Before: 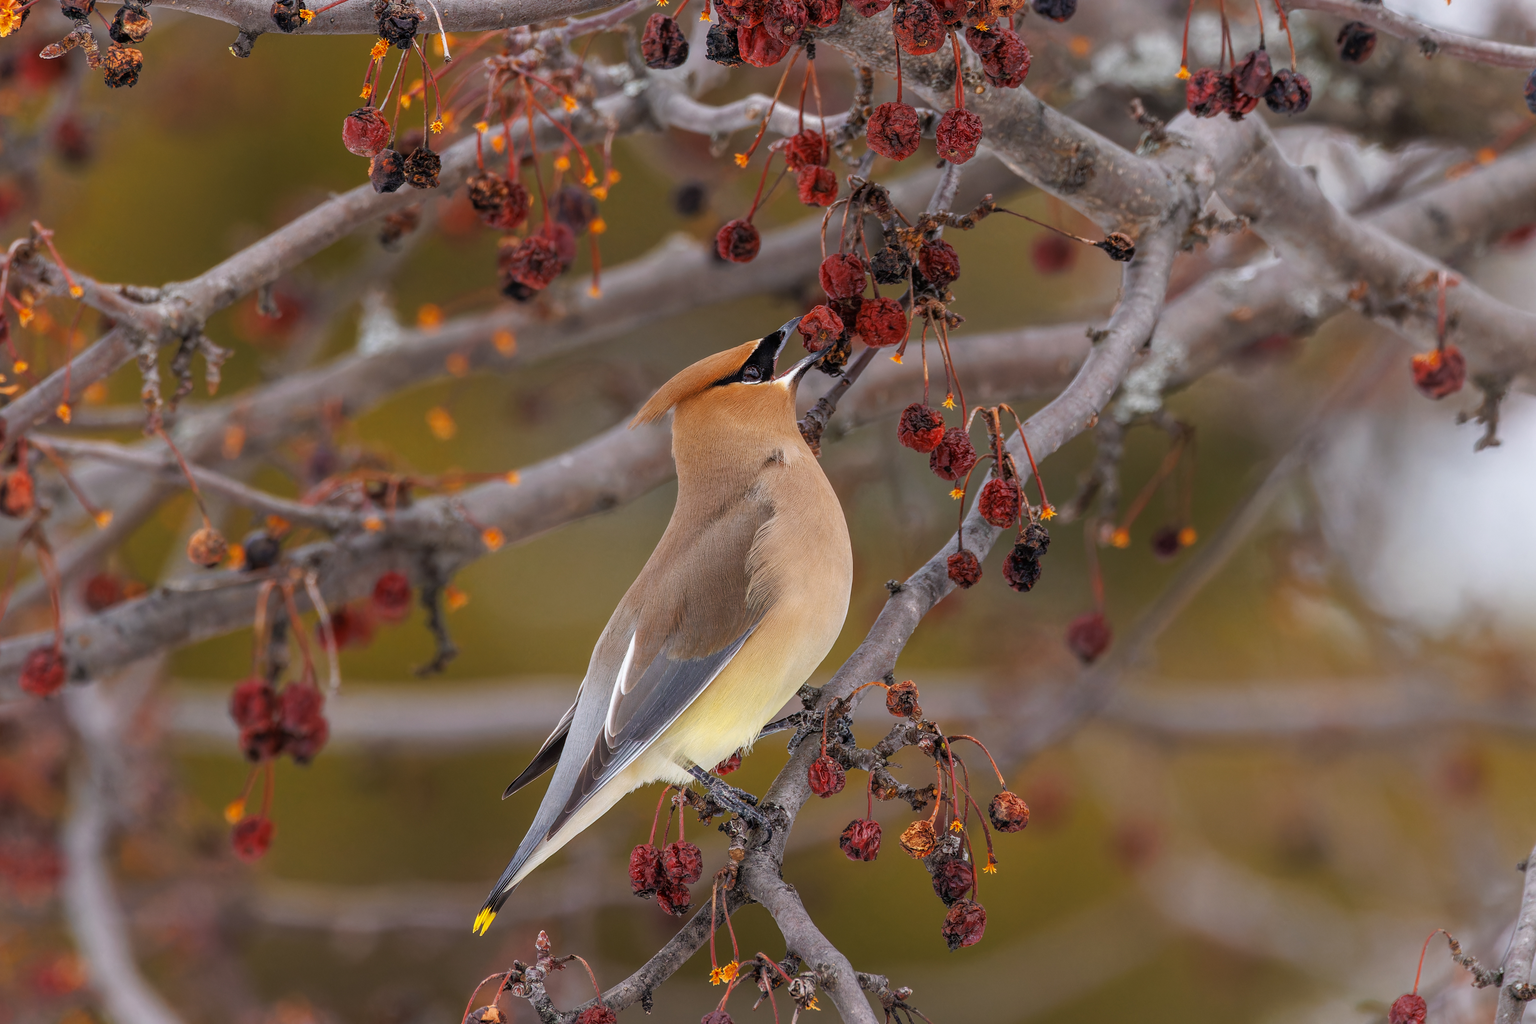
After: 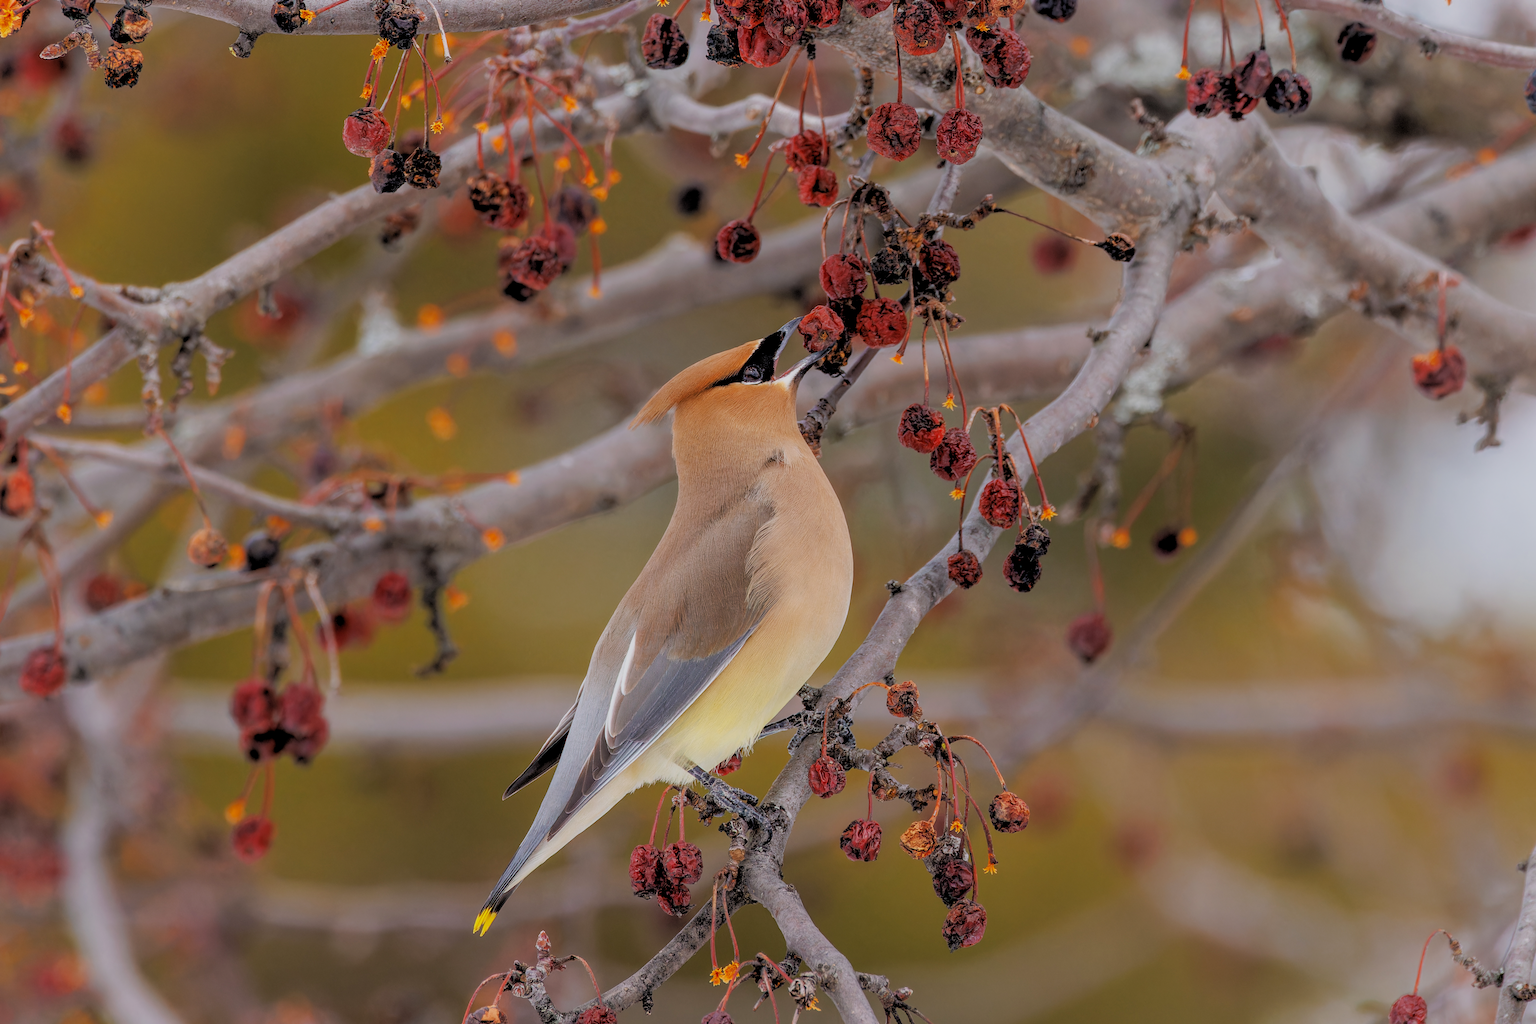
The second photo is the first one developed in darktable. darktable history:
filmic rgb: middle gray luminance 18.42%, black relative exposure -10.5 EV, white relative exposure 3.4 EV, threshold 6 EV, target black luminance 0%, hardness 6.03, latitude 99%, contrast 0.847, shadows ↔ highlights balance 0.505%, add noise in highlights 0, preserve chrominance max RGB, color science v3 (2019), use custom middle-gray values true, iterations of high-quality reconstruction 0, contrast in highlights soft, enable highlight reconstruction true
rgb levels: levels [[0.013, 0.434, 0.89], [0, 0.5, 1], [0, 0.5, 1]]
